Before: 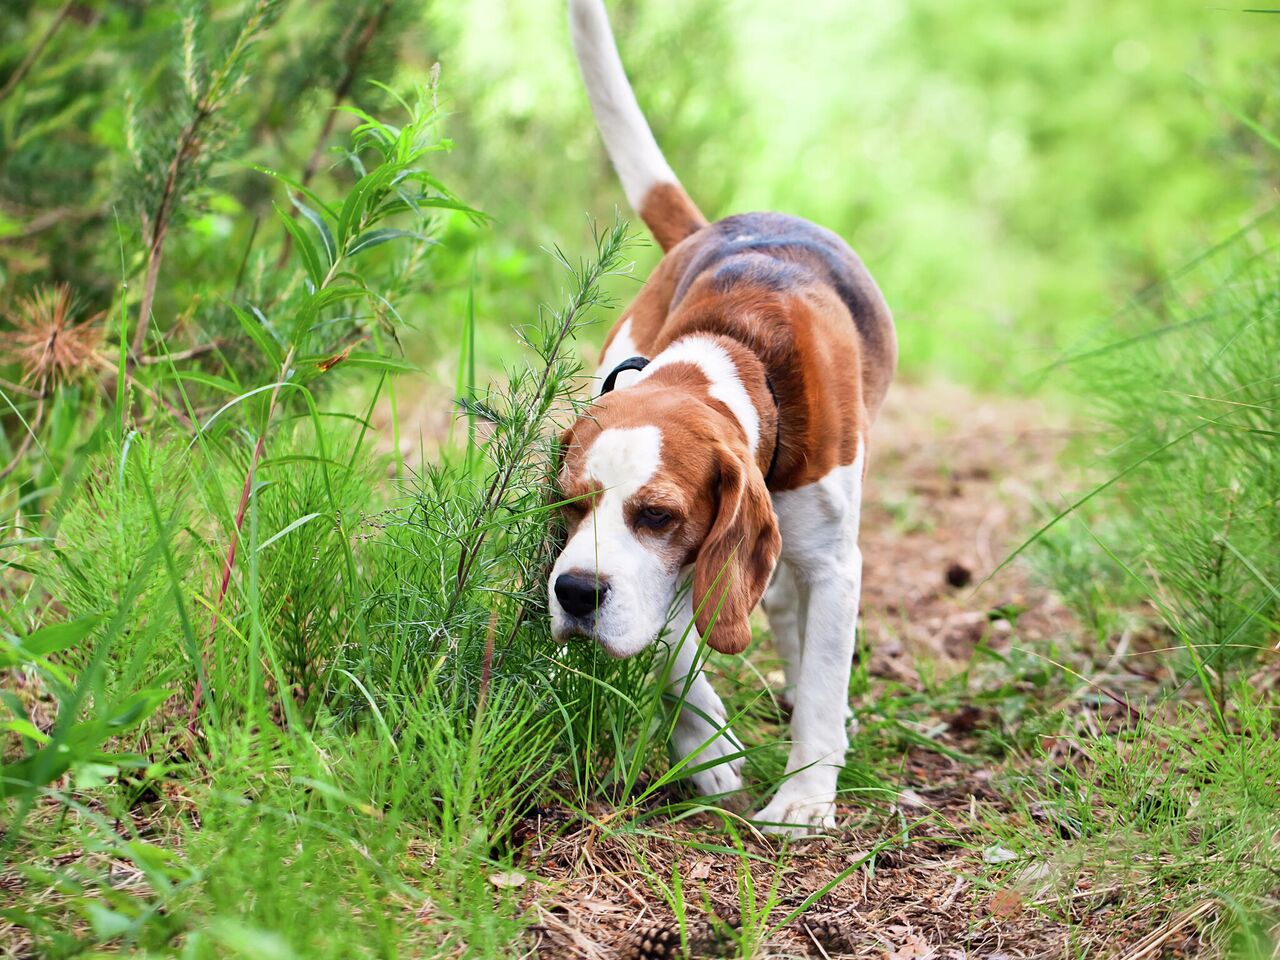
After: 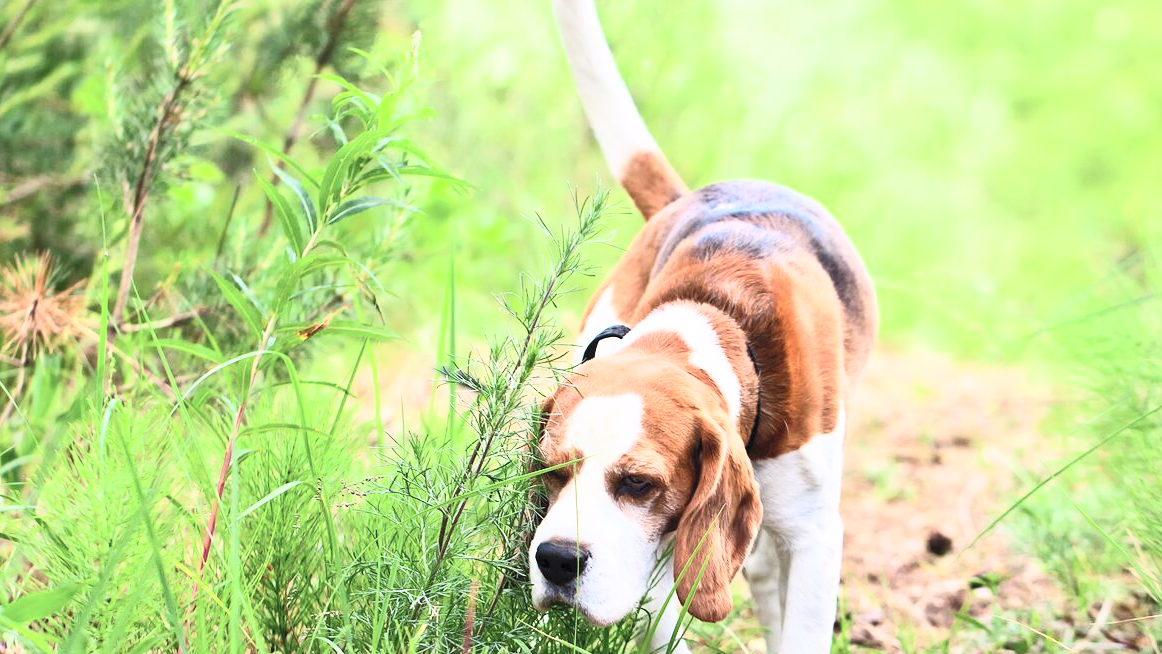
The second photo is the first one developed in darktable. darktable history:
tone equalizer: on, module defaults
contrast brightness saturation: contrast 0.38, brightness 0.525
crop: left 1.561%, top 3.408%, right 7.651%, bottom 28.42%
